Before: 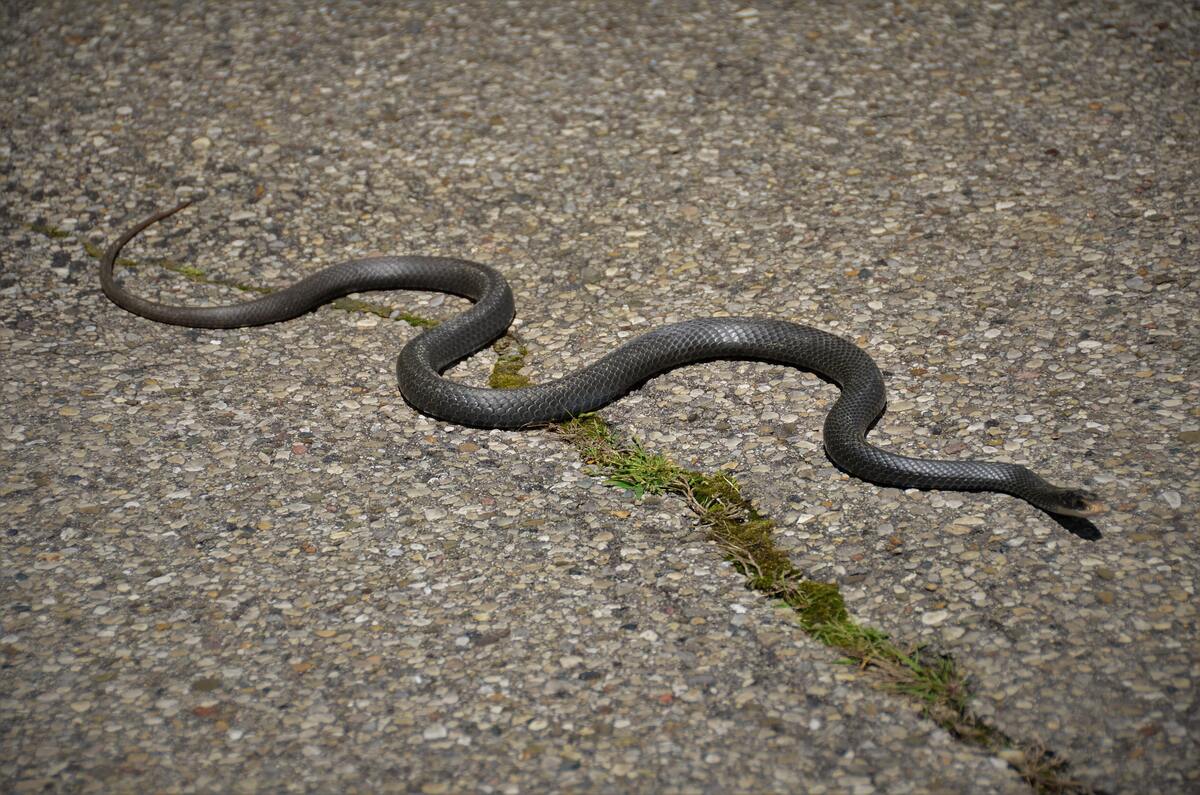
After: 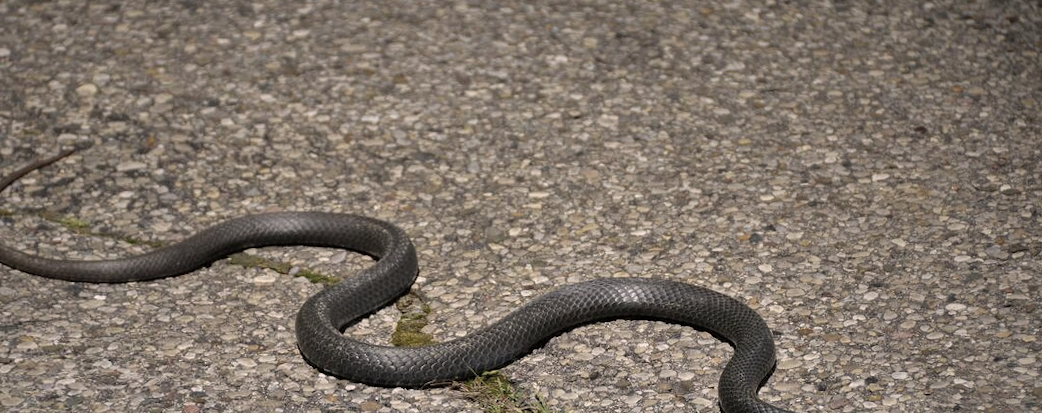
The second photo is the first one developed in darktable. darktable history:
rotate and perspective: rotation -0.013°, lens shift (vertical) -0.027, lens shift (horizontal) 0.178, crop left 0.016, crop right 0.989, crop top 0.082, crop bottom 0.918
color correction: highlights a* 5.59, highlights b* 5.24, saturation 0.68
crop and rotate: left 11.812%, bottom 42.776%
